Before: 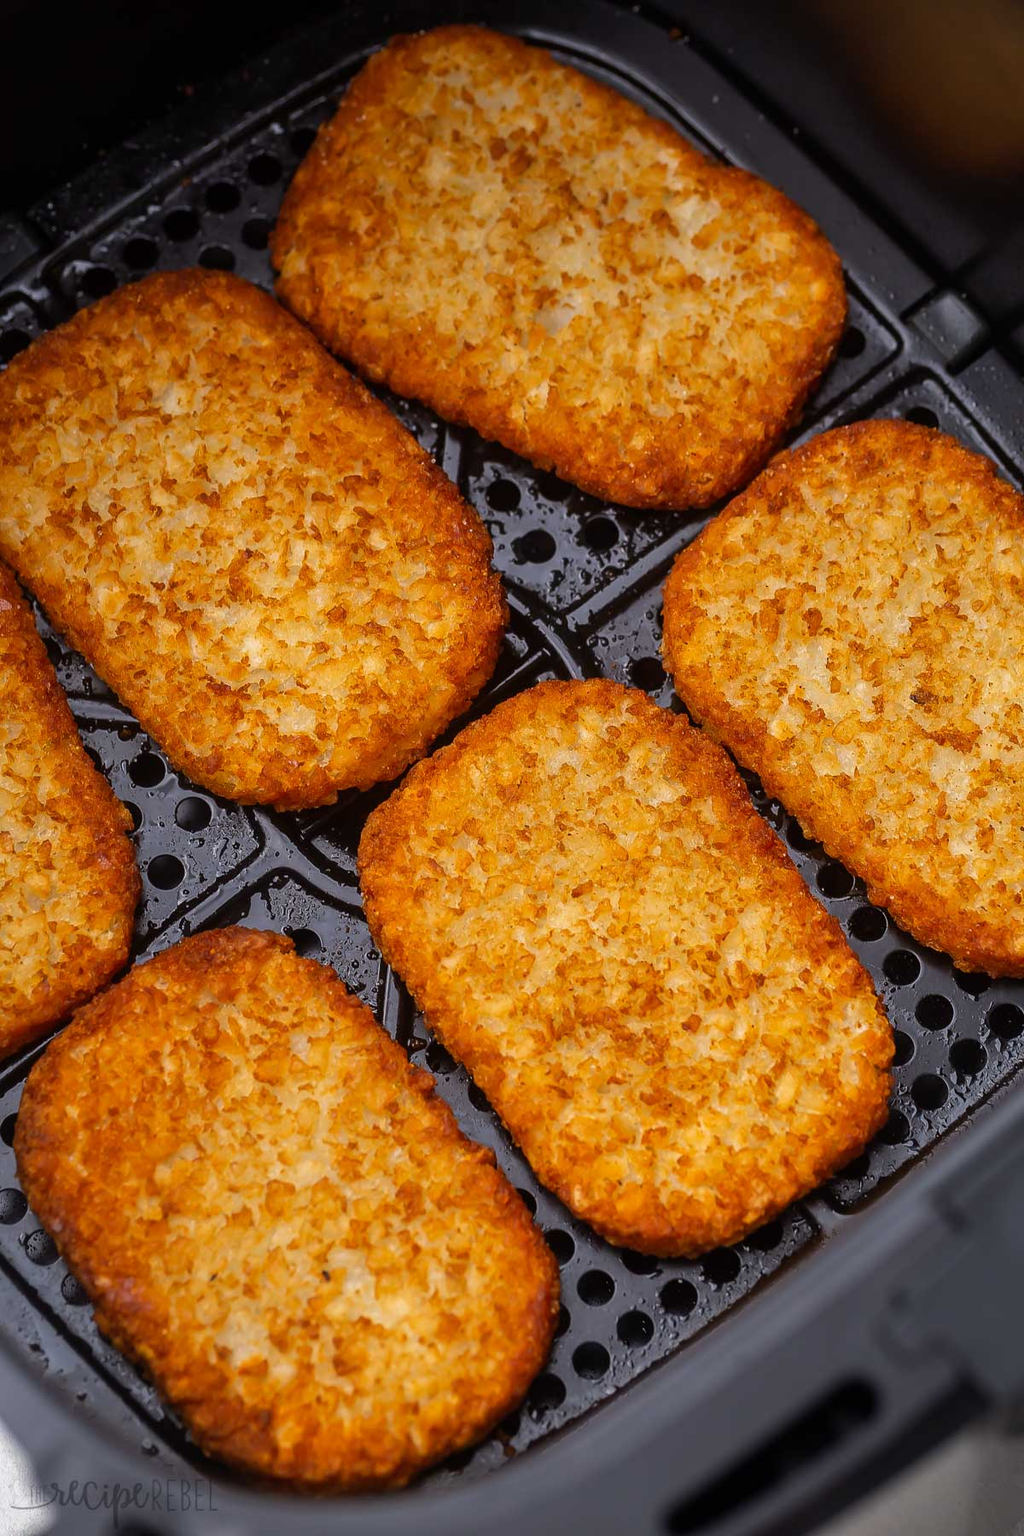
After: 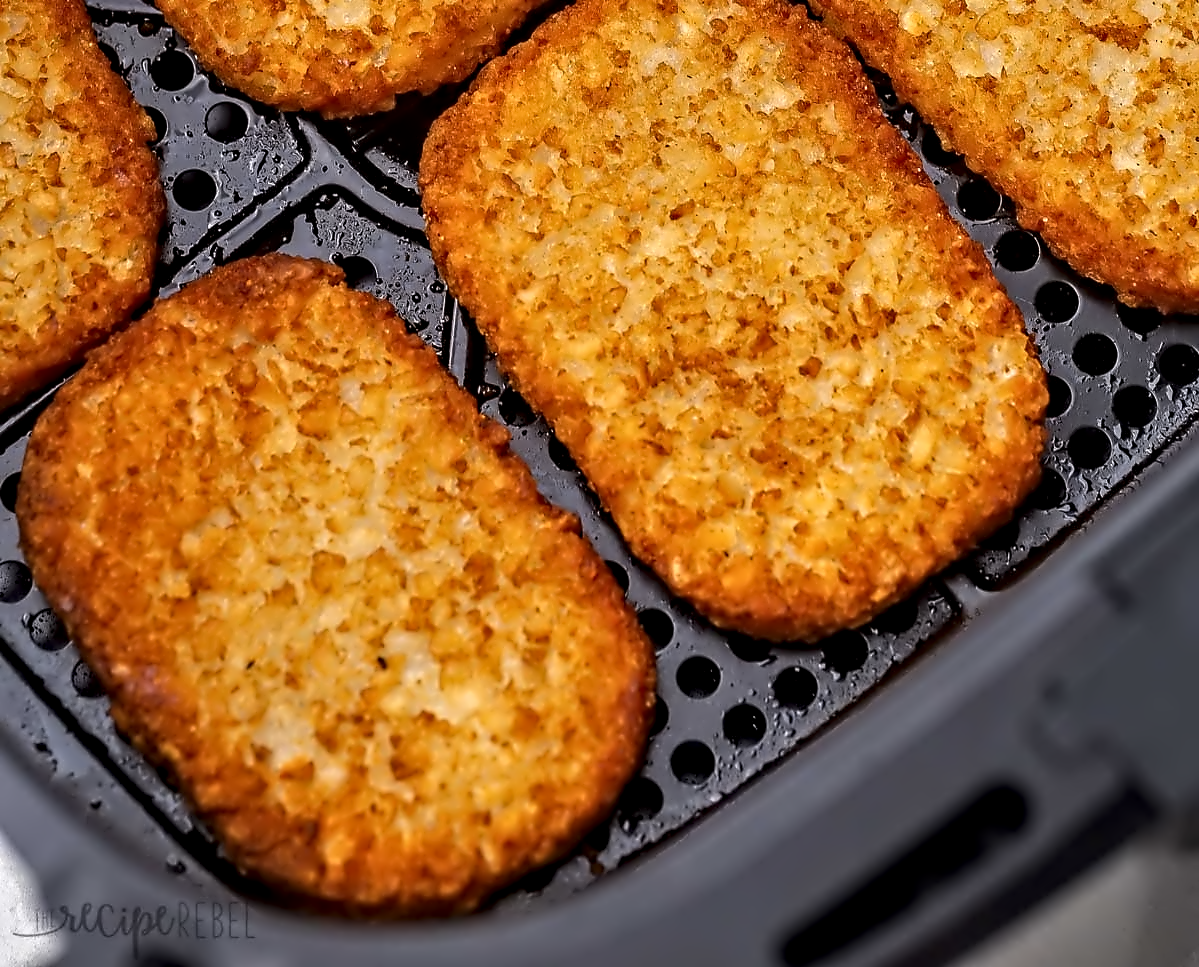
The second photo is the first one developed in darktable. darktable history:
contrast equalizer: octaves 7, y [[0.5, 0.542, 0.583, 0.625, 0.667, 0.708], [0.5 ×6], [0.5 ×6], [0, 0.033, 0.067, 0.1, 0.133, 0.167], [0, 0.05, 0.1, 0.15, 0.2, 0.25]]
crop and rotate: top 46.237%
